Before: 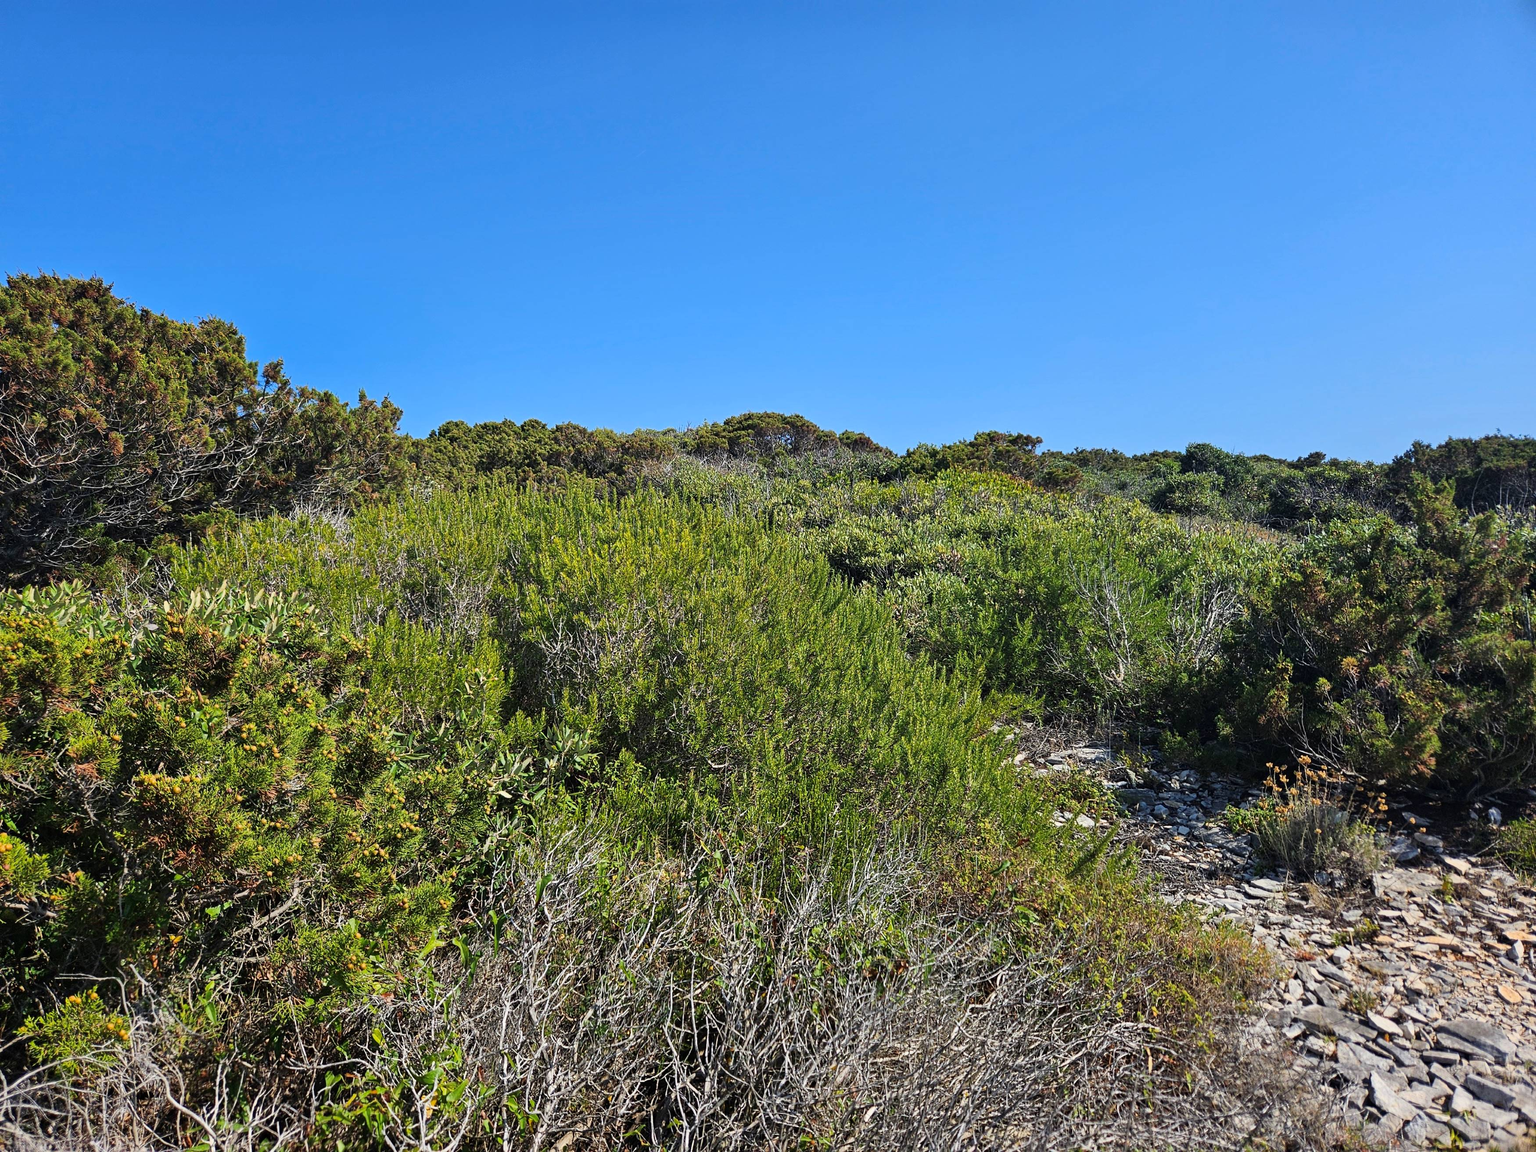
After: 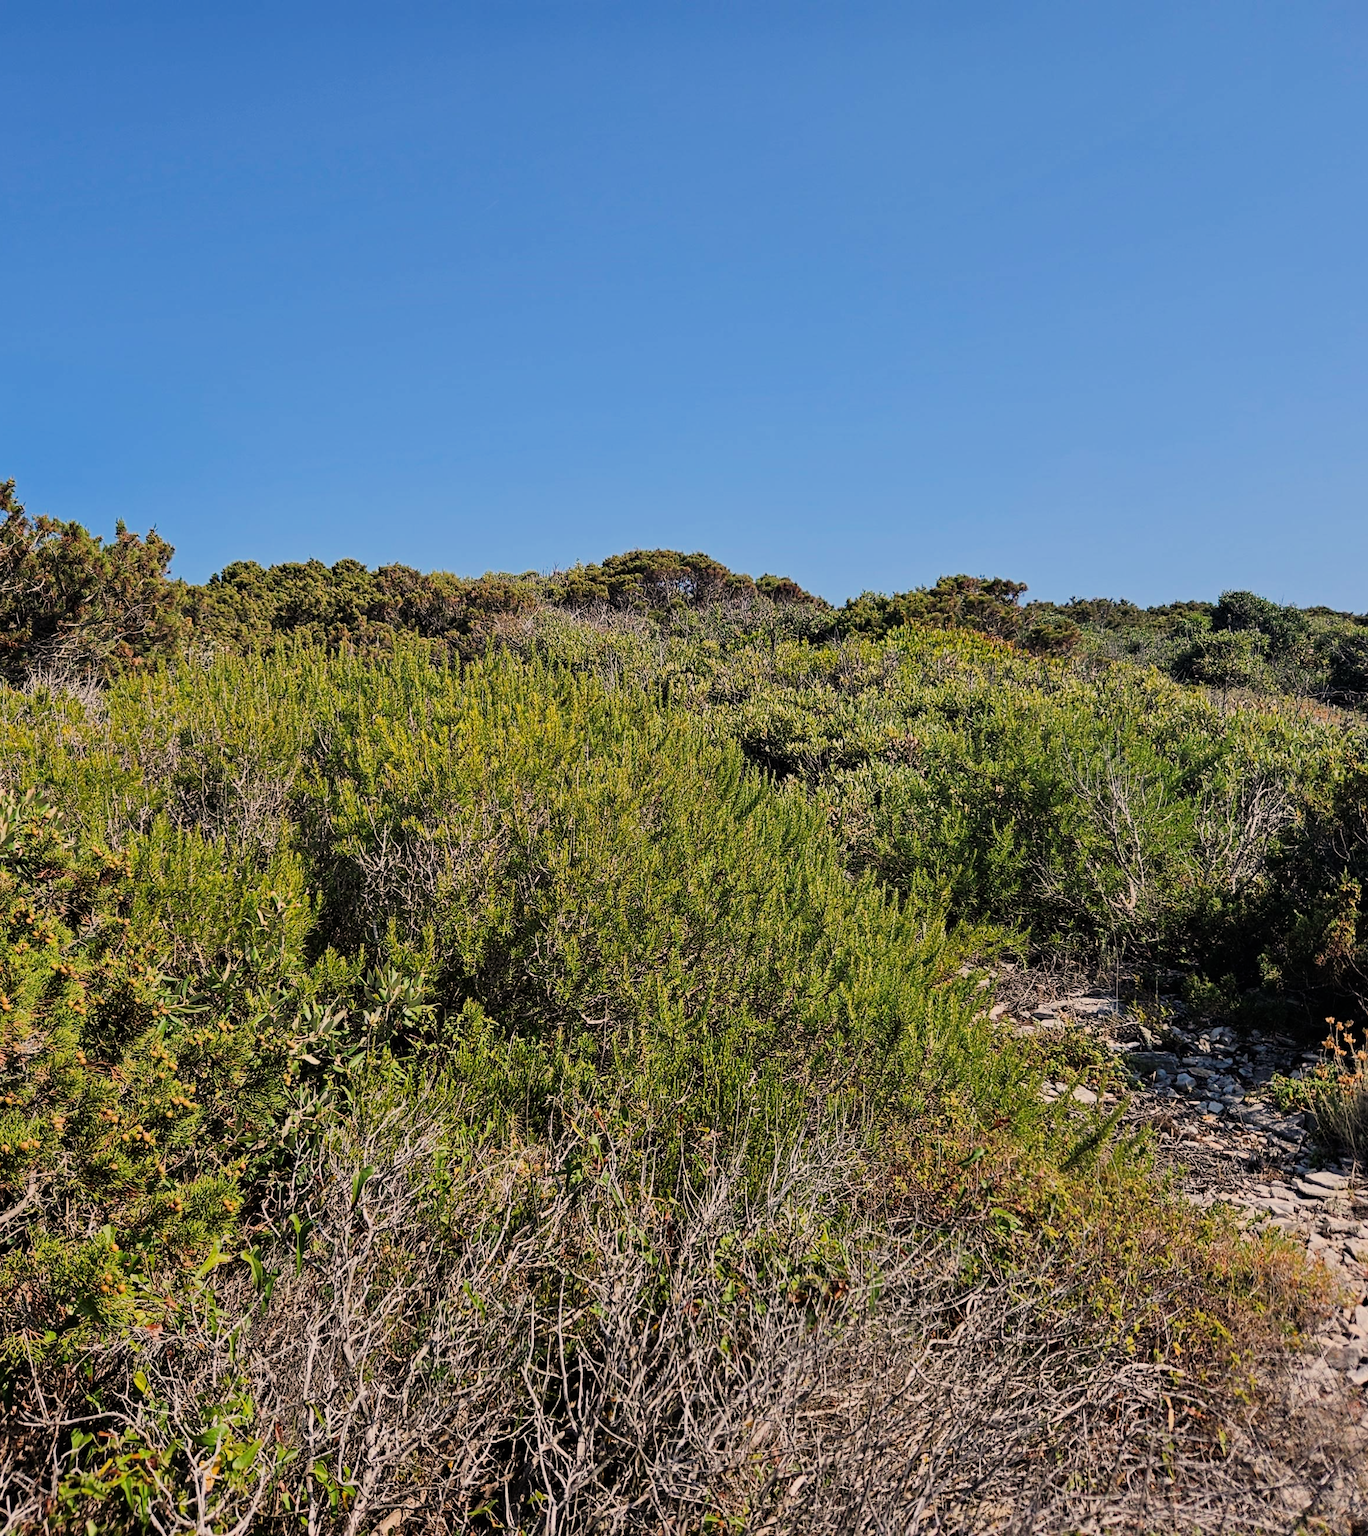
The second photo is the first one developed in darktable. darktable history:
exposure: compensate highlight preservation false
white balance: red 1.127, blue 0.943
filmic rgb: white relative exposure 3.85 EV, hardness 4.3
crop and rotate: left 17.732%, right 15.423%
